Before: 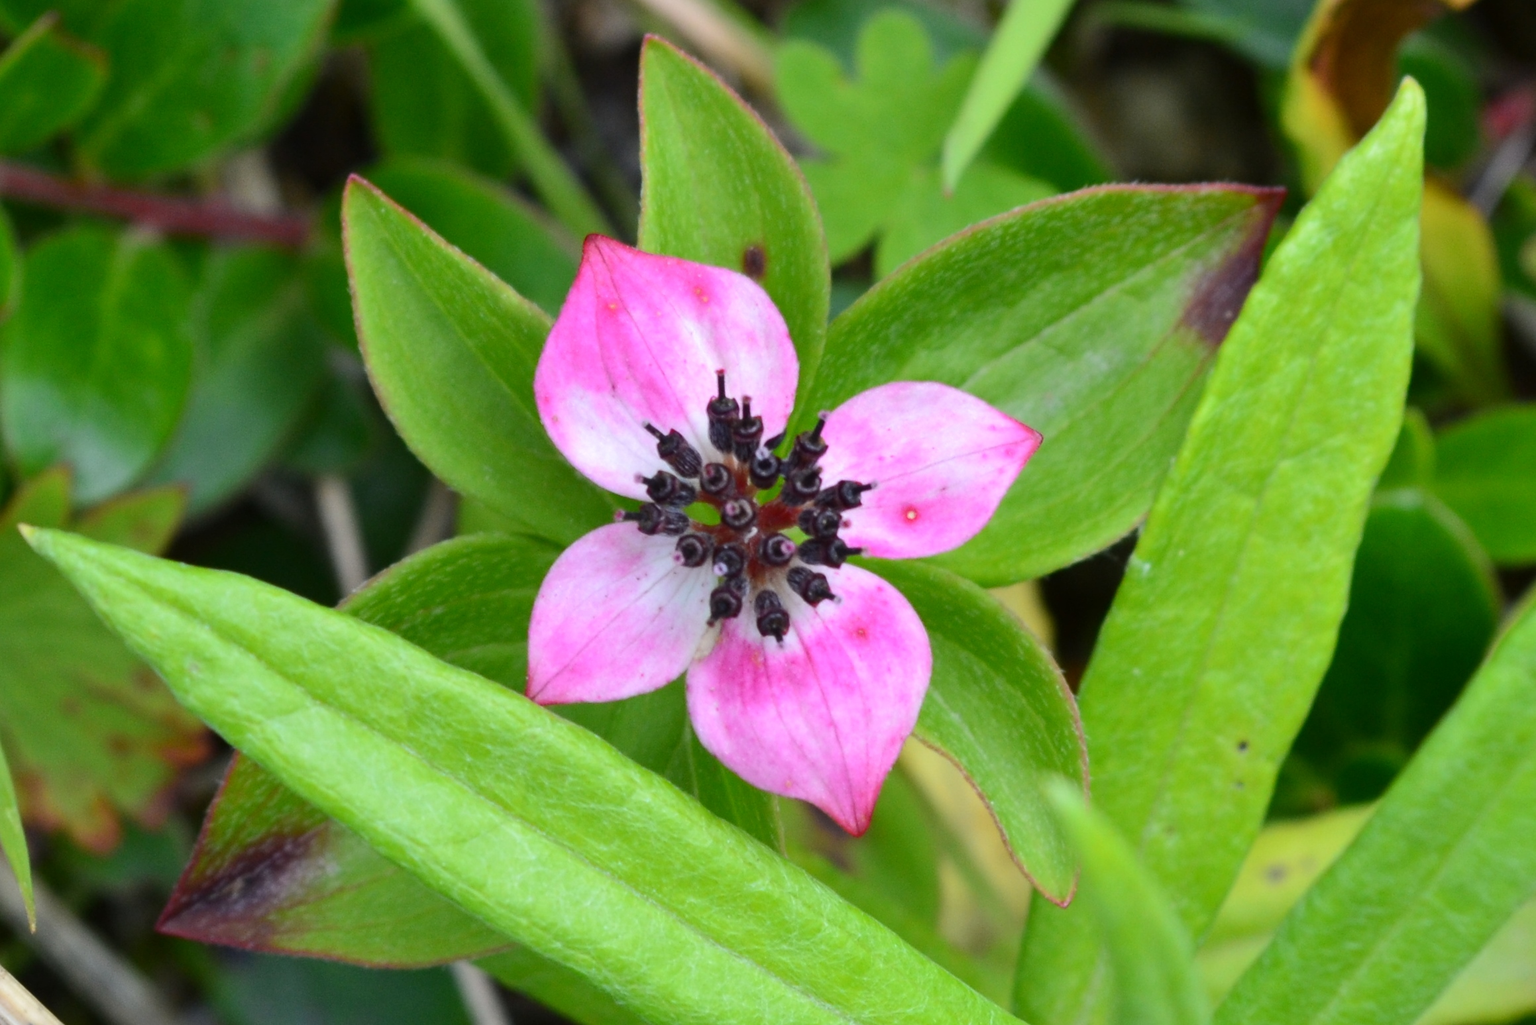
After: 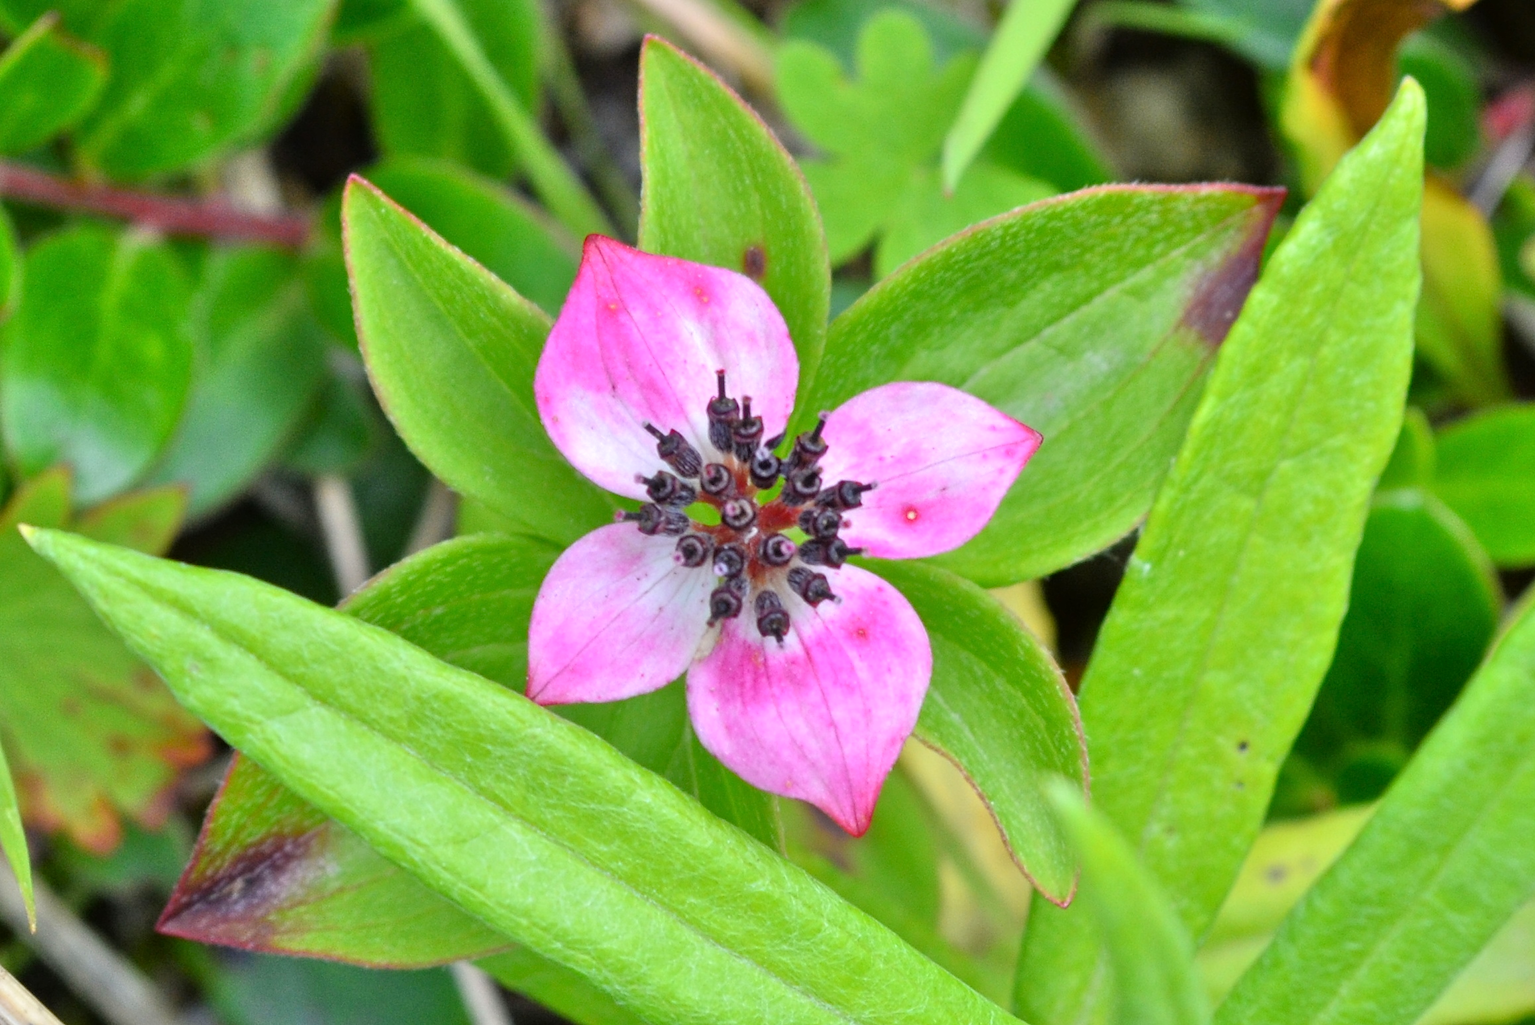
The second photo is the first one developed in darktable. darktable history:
contrast equalizer: y [[0.5, 0.5, 0.5, 0.512, 0.552, 0.62], [0.5 ×6], [0.5 ×4, 0.504, 0.553], [0 ×6], [0 ×6]]
tone equalizer: -7 EV 0.149 EV, -6 EV 0.629 EV, -5 EV 1.18 EV, -4 EV 1.34 EV, -3 EV 1.14 EV, -2 EV 0.6 EV, -1 EV 0.155 EV, mask exposure compensation -0.507 EV
